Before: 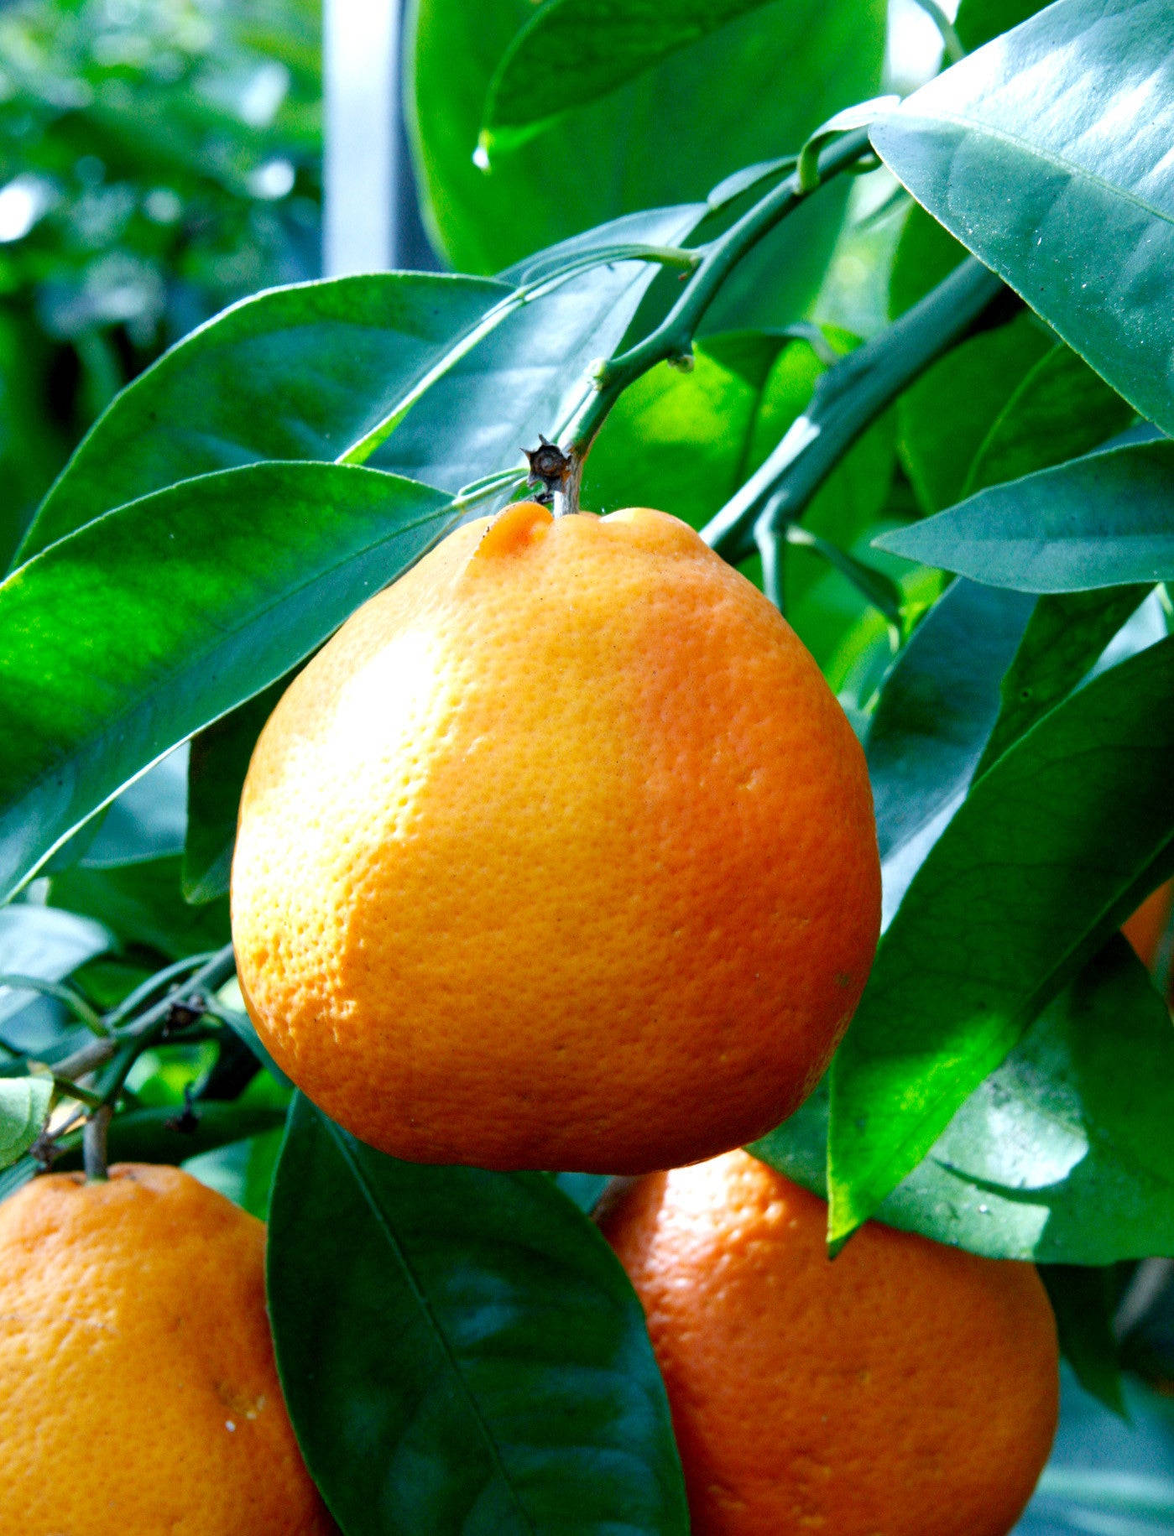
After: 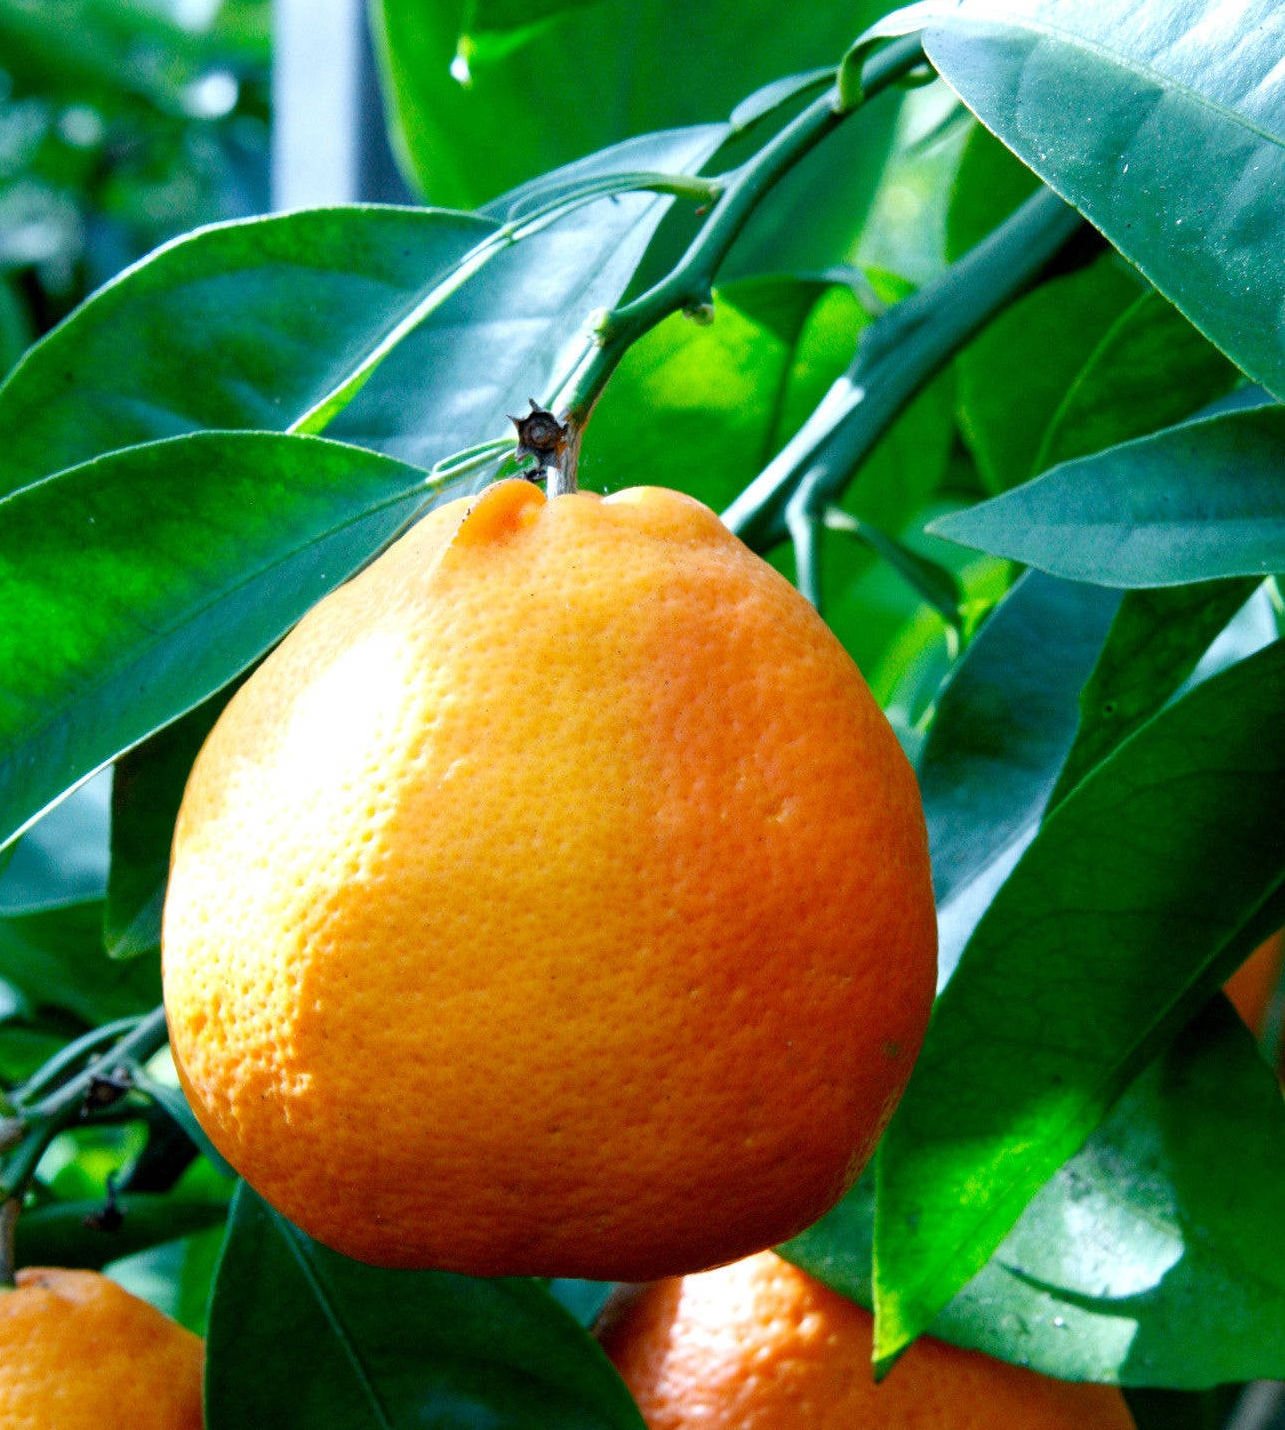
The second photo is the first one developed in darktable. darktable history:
crop: left 8.13%, top 6.524%, bottom 15.336%
